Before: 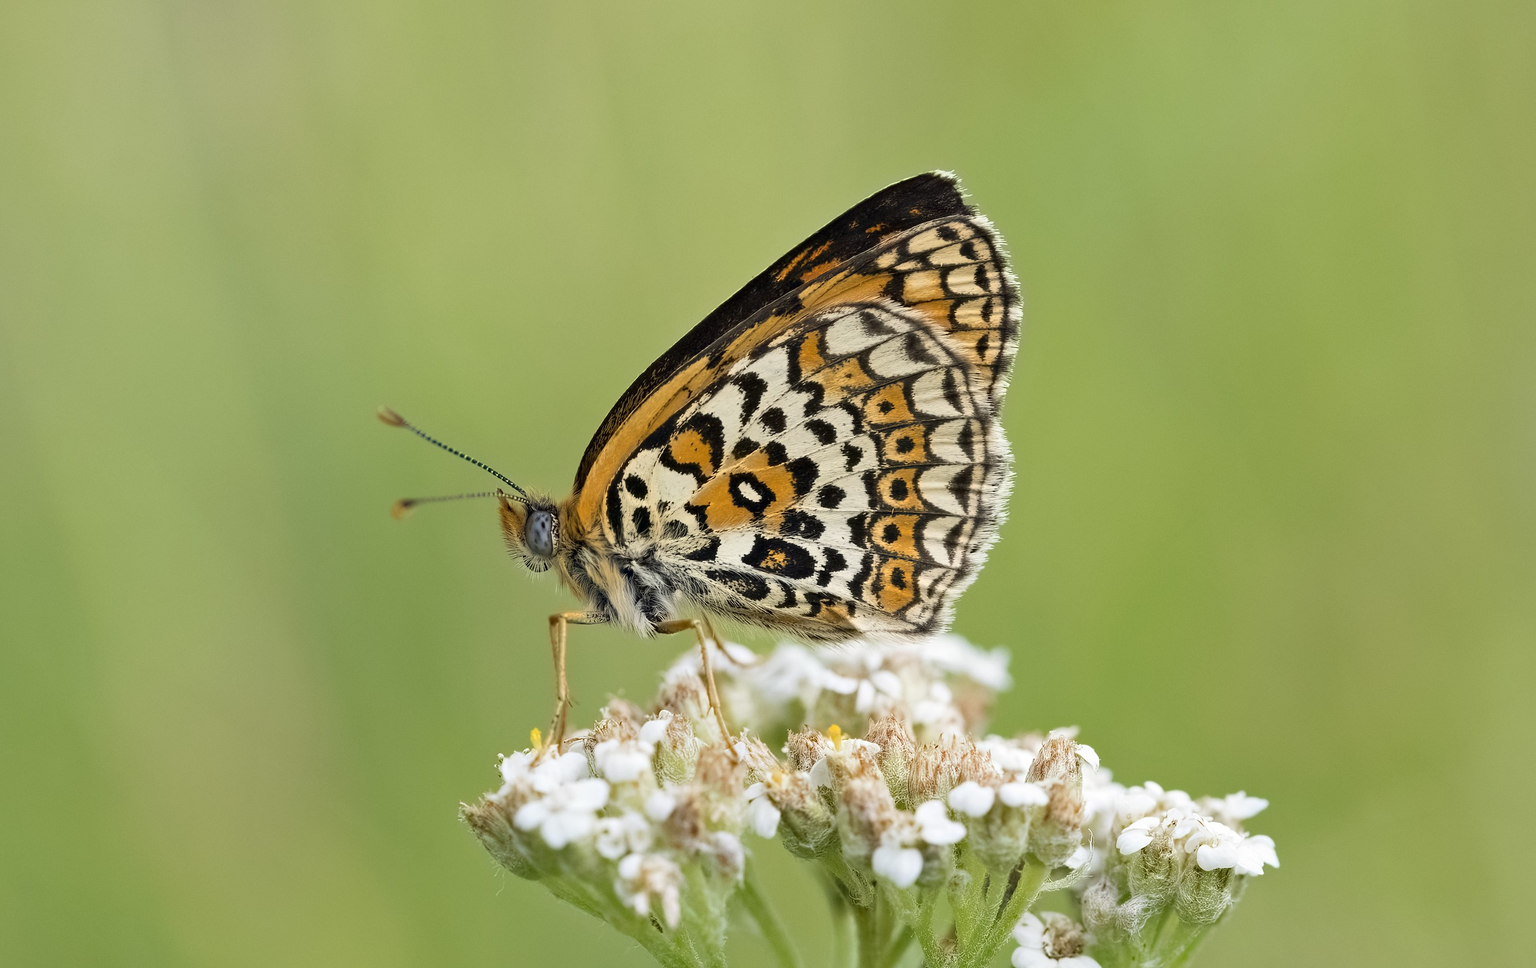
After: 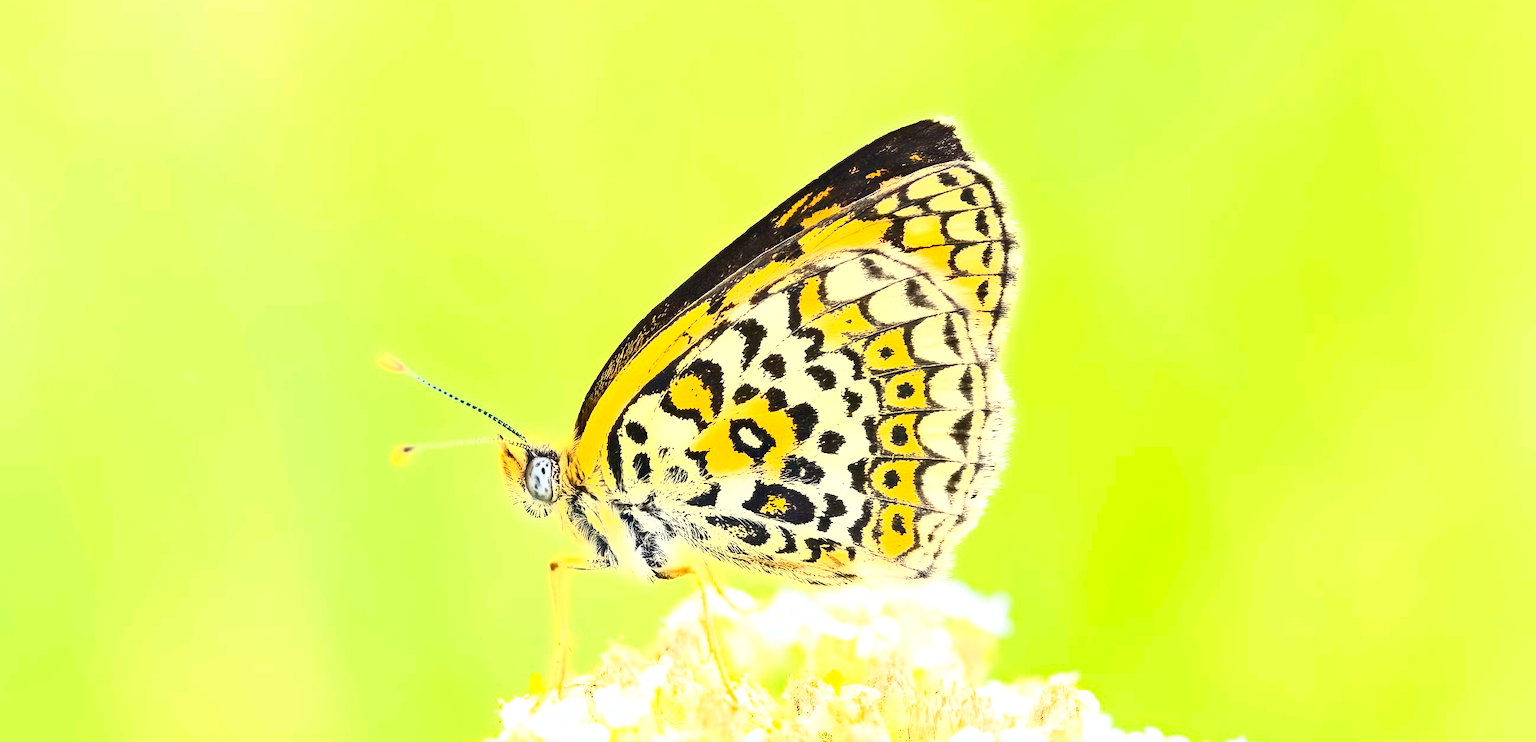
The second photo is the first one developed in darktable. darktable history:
contrast brightness saturation: contrast 0.83, brightness 0.59, saturation 0.59
crop: top 5.667%, bottom 17.637%
exposure: black level correction 0, exposure 1.379 EV, compensate exposure bias true, compensate highlight preservation false
